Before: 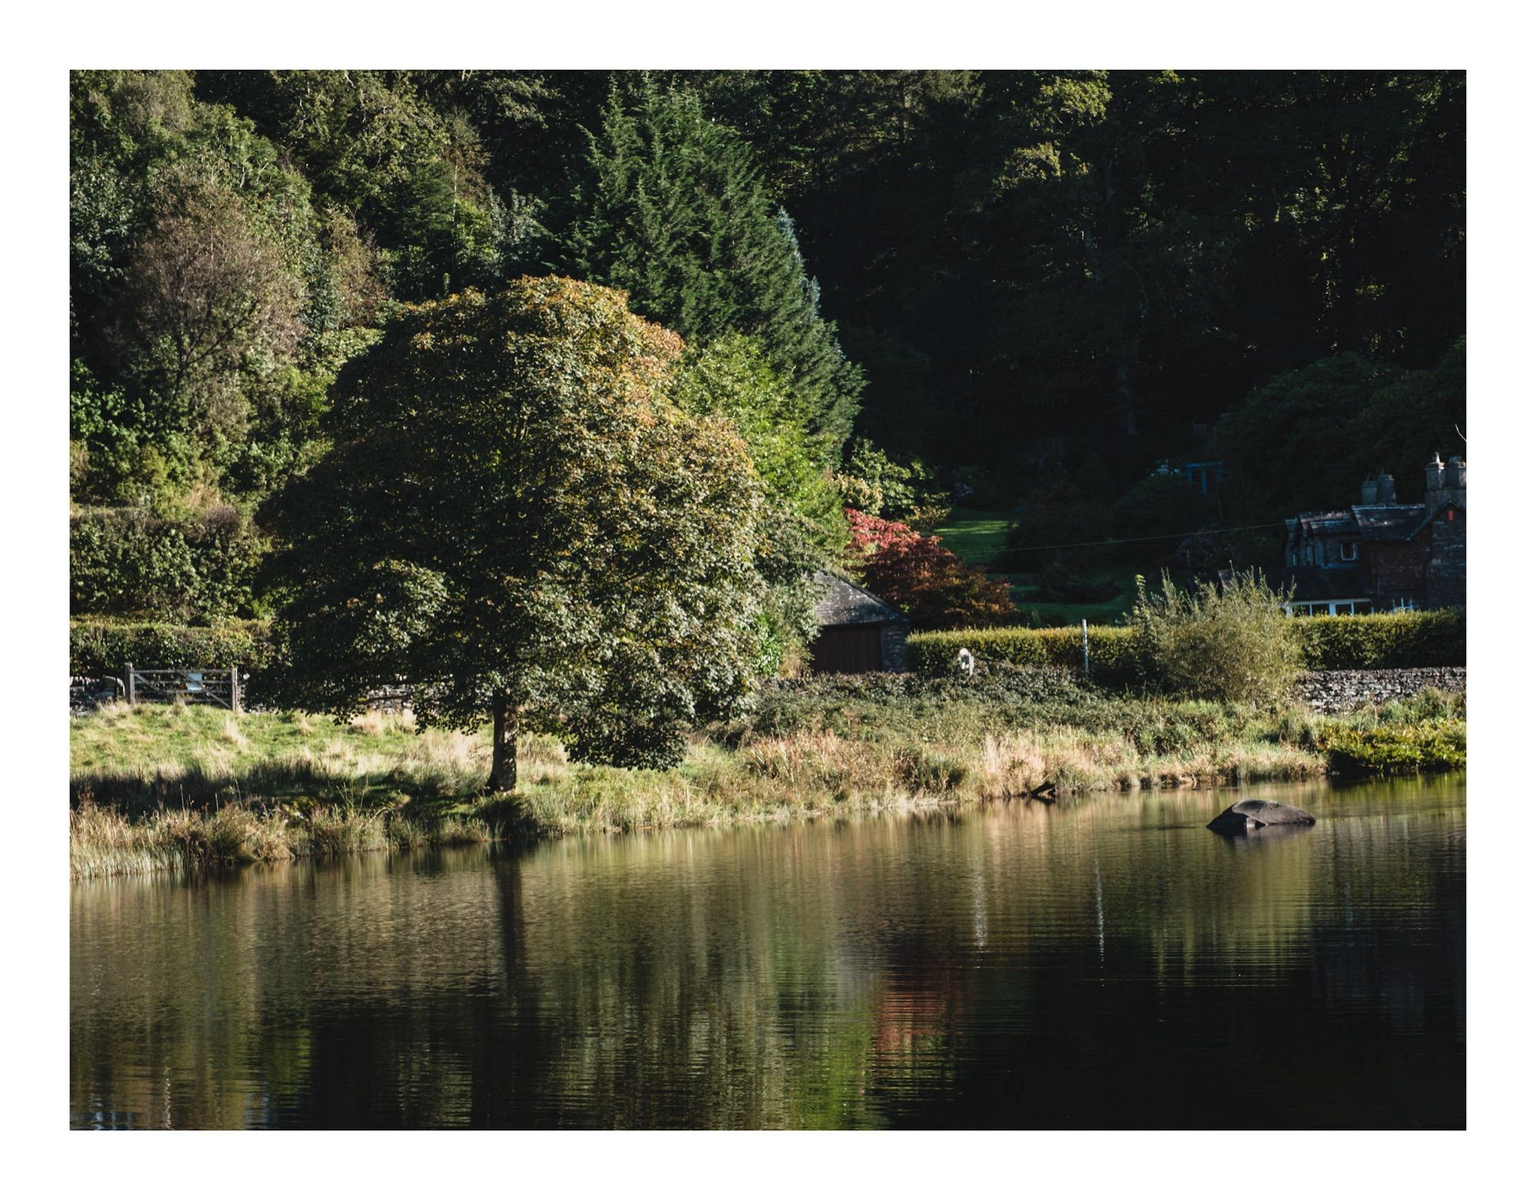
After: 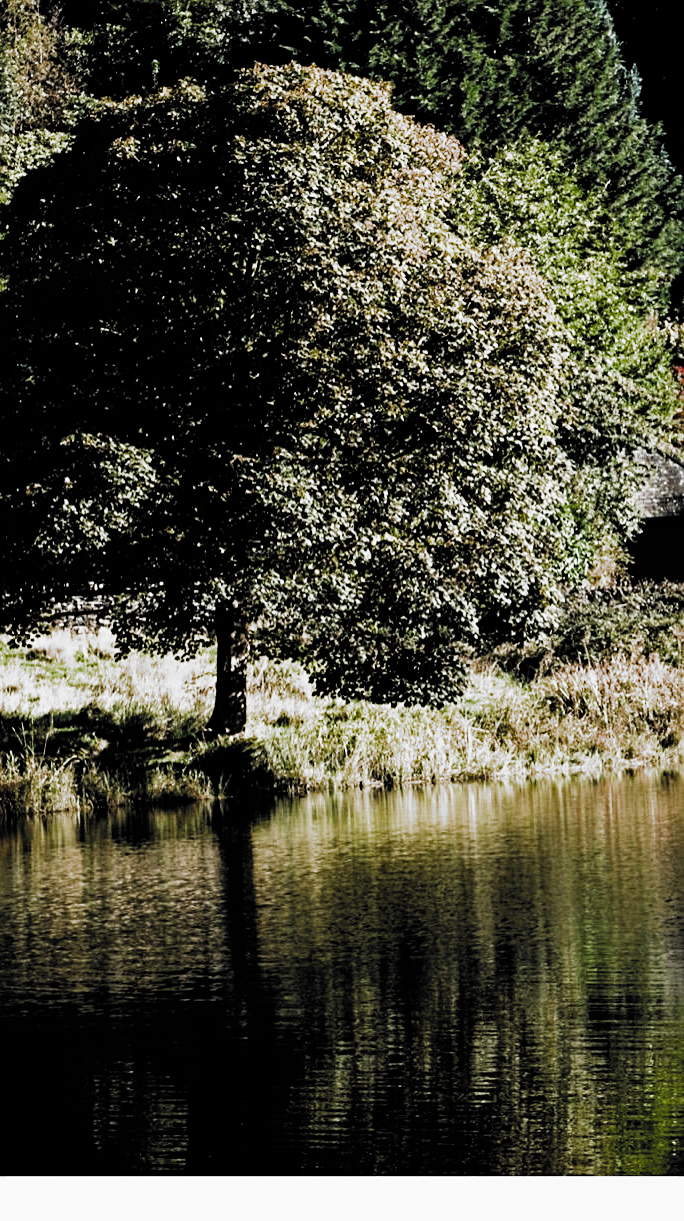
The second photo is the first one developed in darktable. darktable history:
filmic rgb: black relative exposure -5.1 EV, white relative exposure 3.96 EV, hardness 2.89, contrast 1.297, highlights saturation mix -31.11%, add noise in highlights 0, preserve chrominance max RGB, color science v3 (2019), use custom middle-gray values true, contrast in highlights soft
crop and rotate: left 21.343%, top 18.961%, right 44.452%, bottom 2.963%
sharpen: radius 2.215, amount 0.377, threshold 0.115
color balance rgb: perceptual saturation grading › global saturation 20%, perceptual saturation grading › highlights -25.724%, perceptual saturation grading › shadows 25.829%, perceptual brilliance grading › global brilliance 19.826%, perceptual brilliance grading › shadows -39.871%, global vibrance 20%
tone equalizer: -8 EV 0.094 EV, edges refinement/feathering 500, mask exposure compensation -1.57 EV, preserve details no
haze removal: compatibility mode true, adaptive false
